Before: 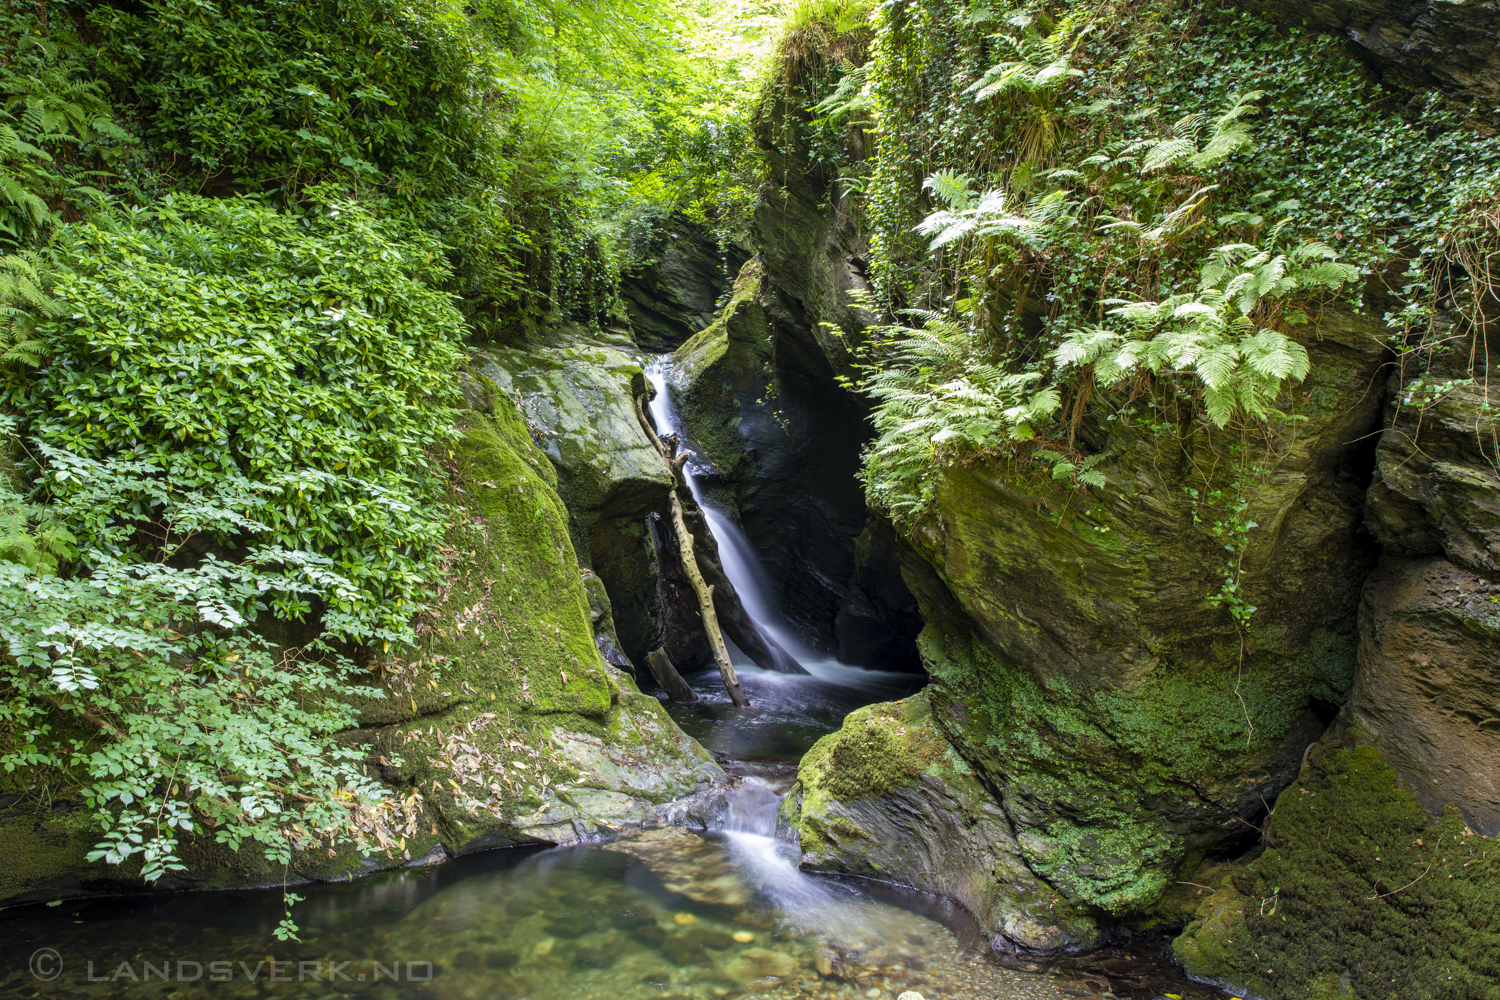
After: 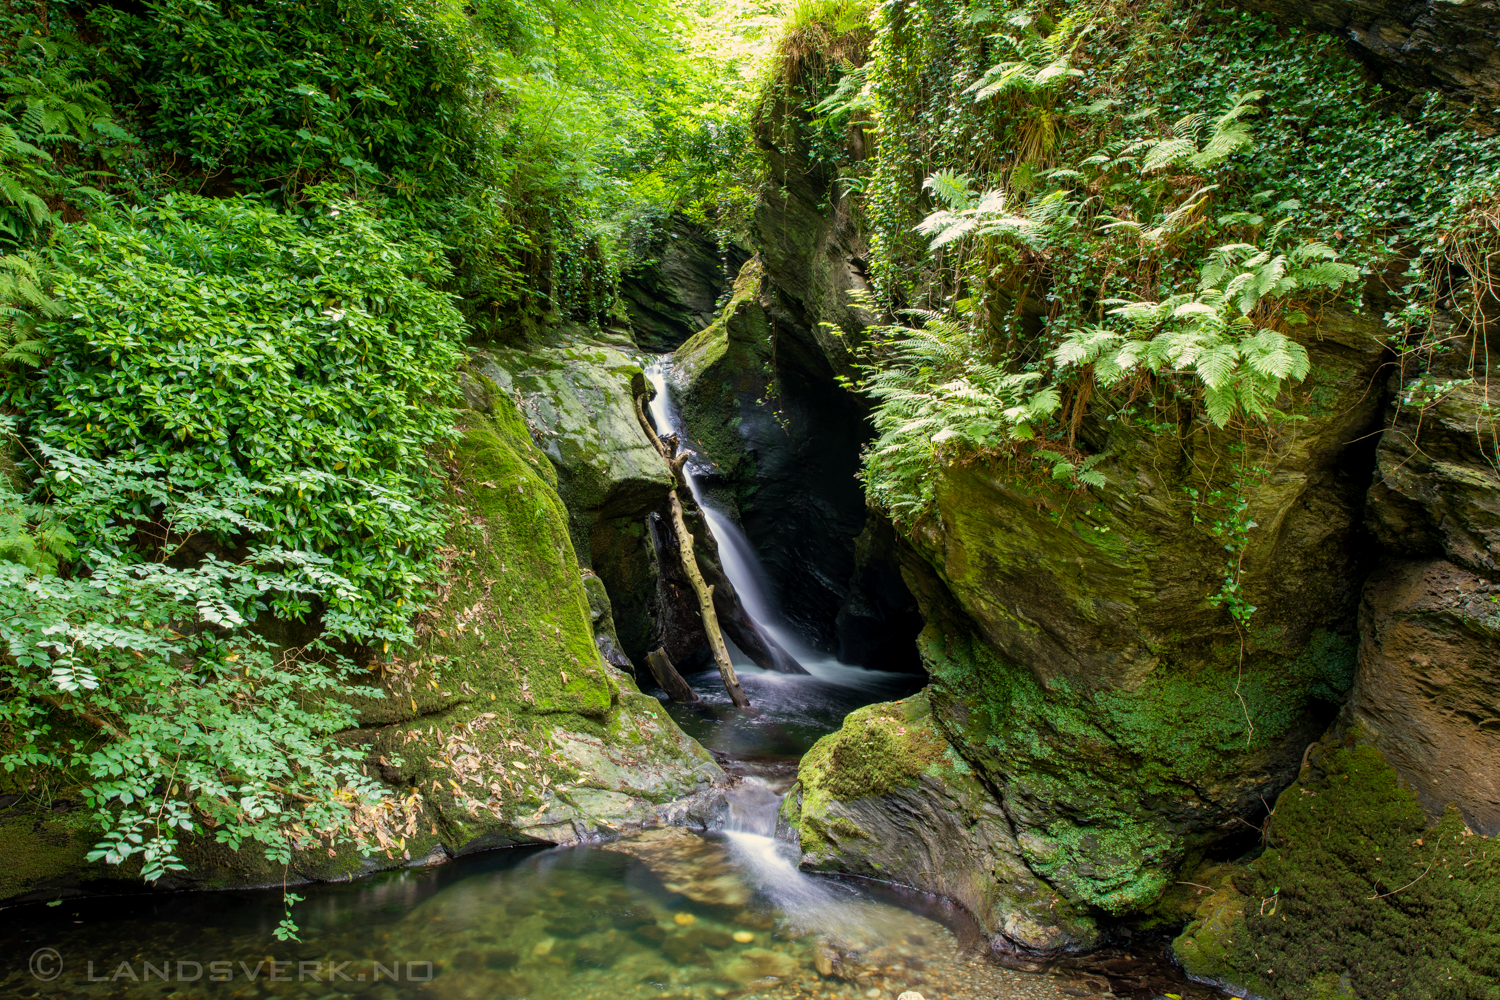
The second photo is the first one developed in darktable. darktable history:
white balance: red 1.029, blue 0.92
exposure: black level correction 0.001, exposure -0.125 EV, compensate exposure bias true, compensate highlight preservation false
